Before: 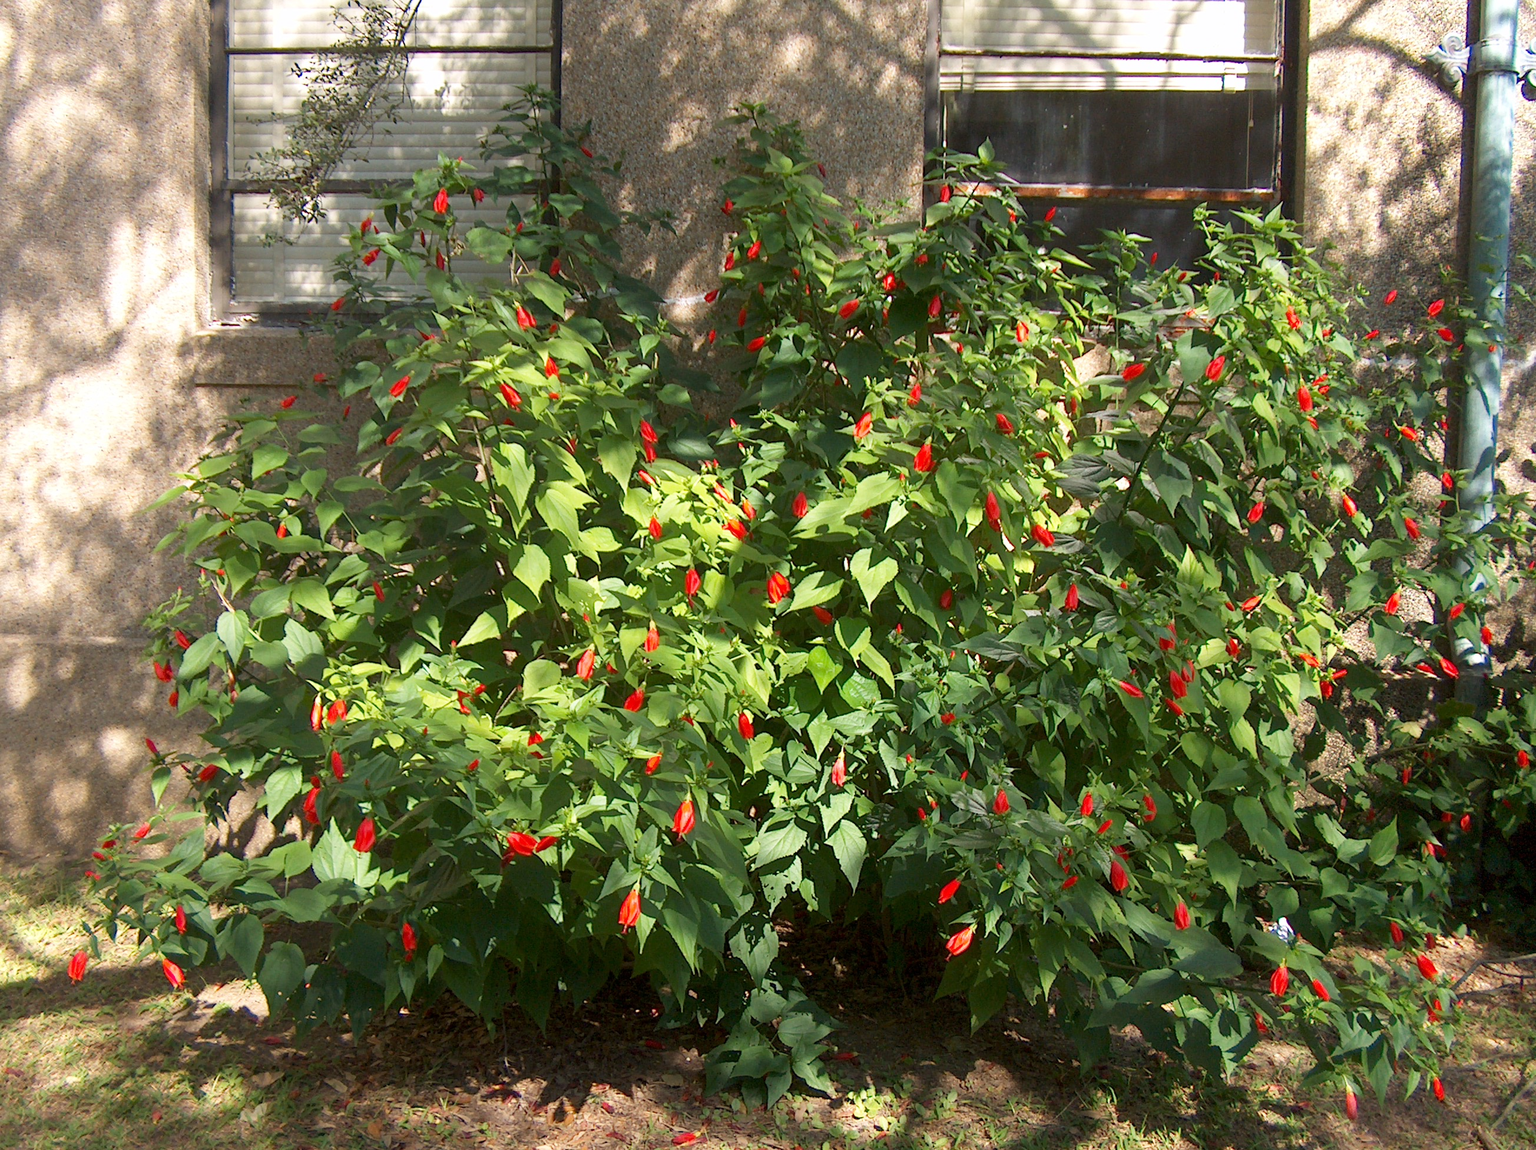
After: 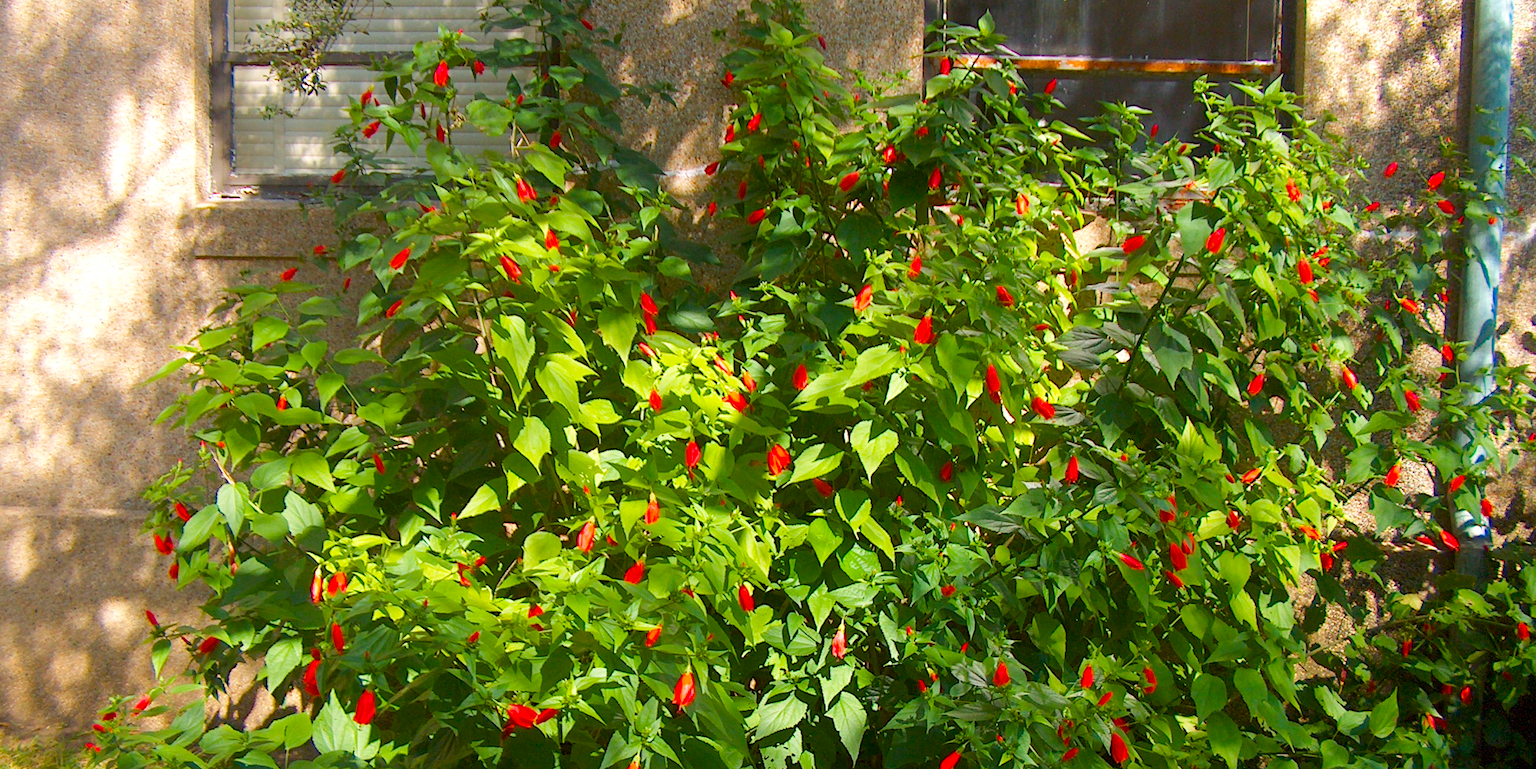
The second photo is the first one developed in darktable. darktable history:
color balance rgb: power › hue 328.69°, perceptual saturation grading › global saturation 36.02%, perceptual saturation grading › shadows 35.523%, perceptual brilliance grading › mid-tones 9.631%, perceptual brilliance grading › shadows 14.771%, global vibrance 15.45%
crop: top 11.165%, bottom 21.863%
